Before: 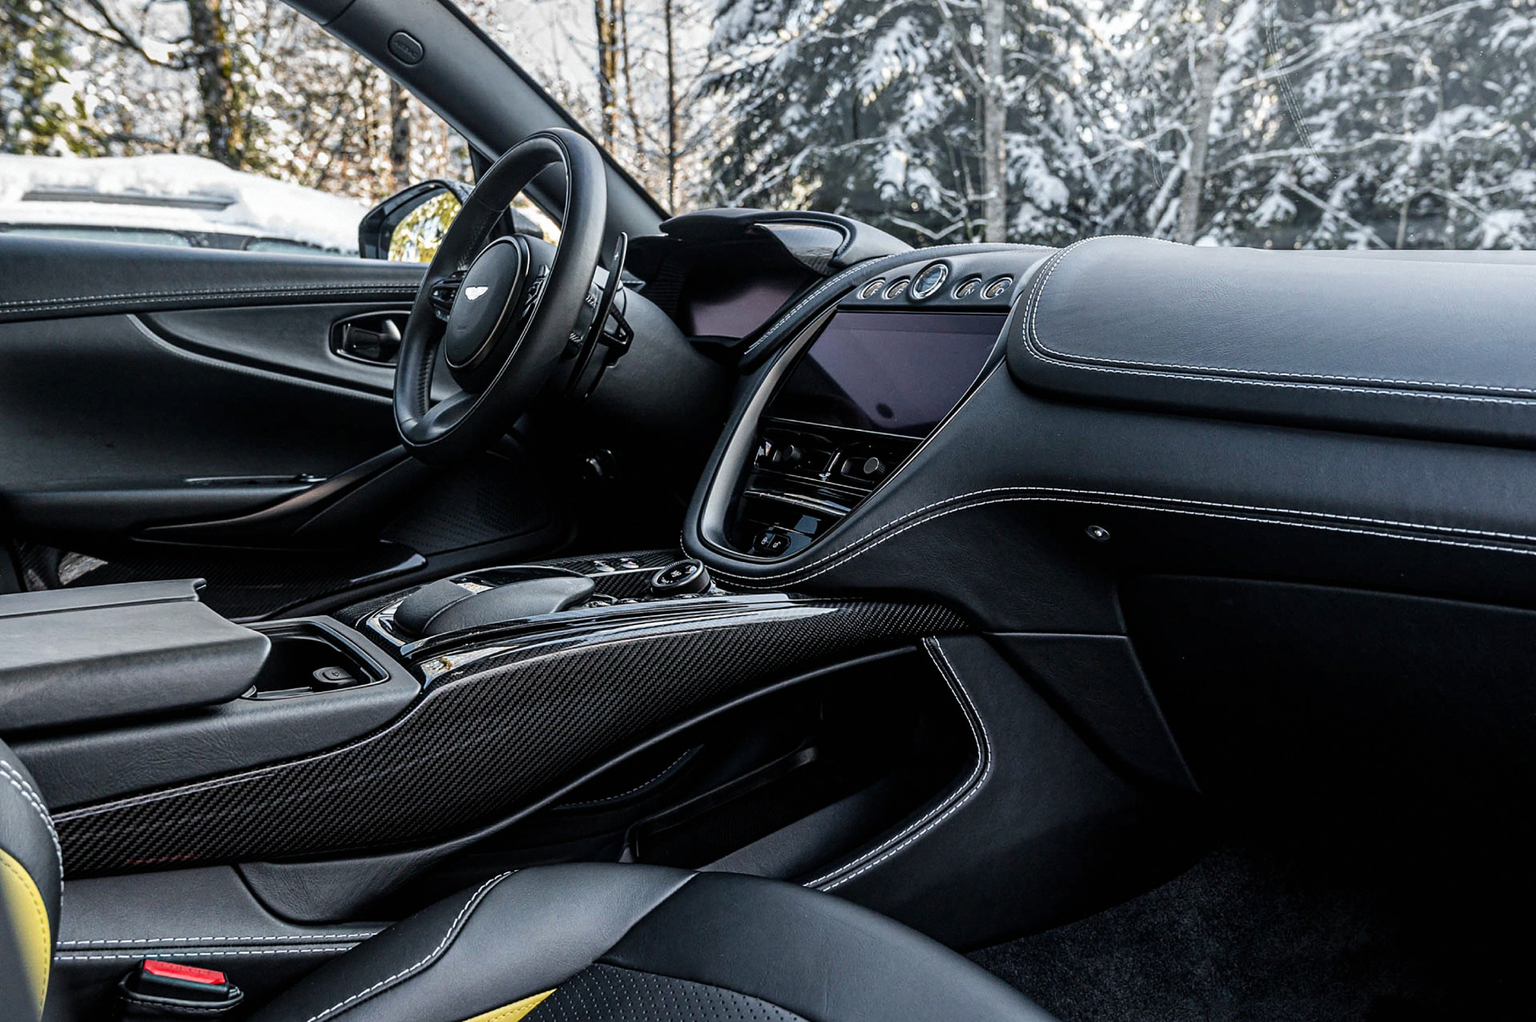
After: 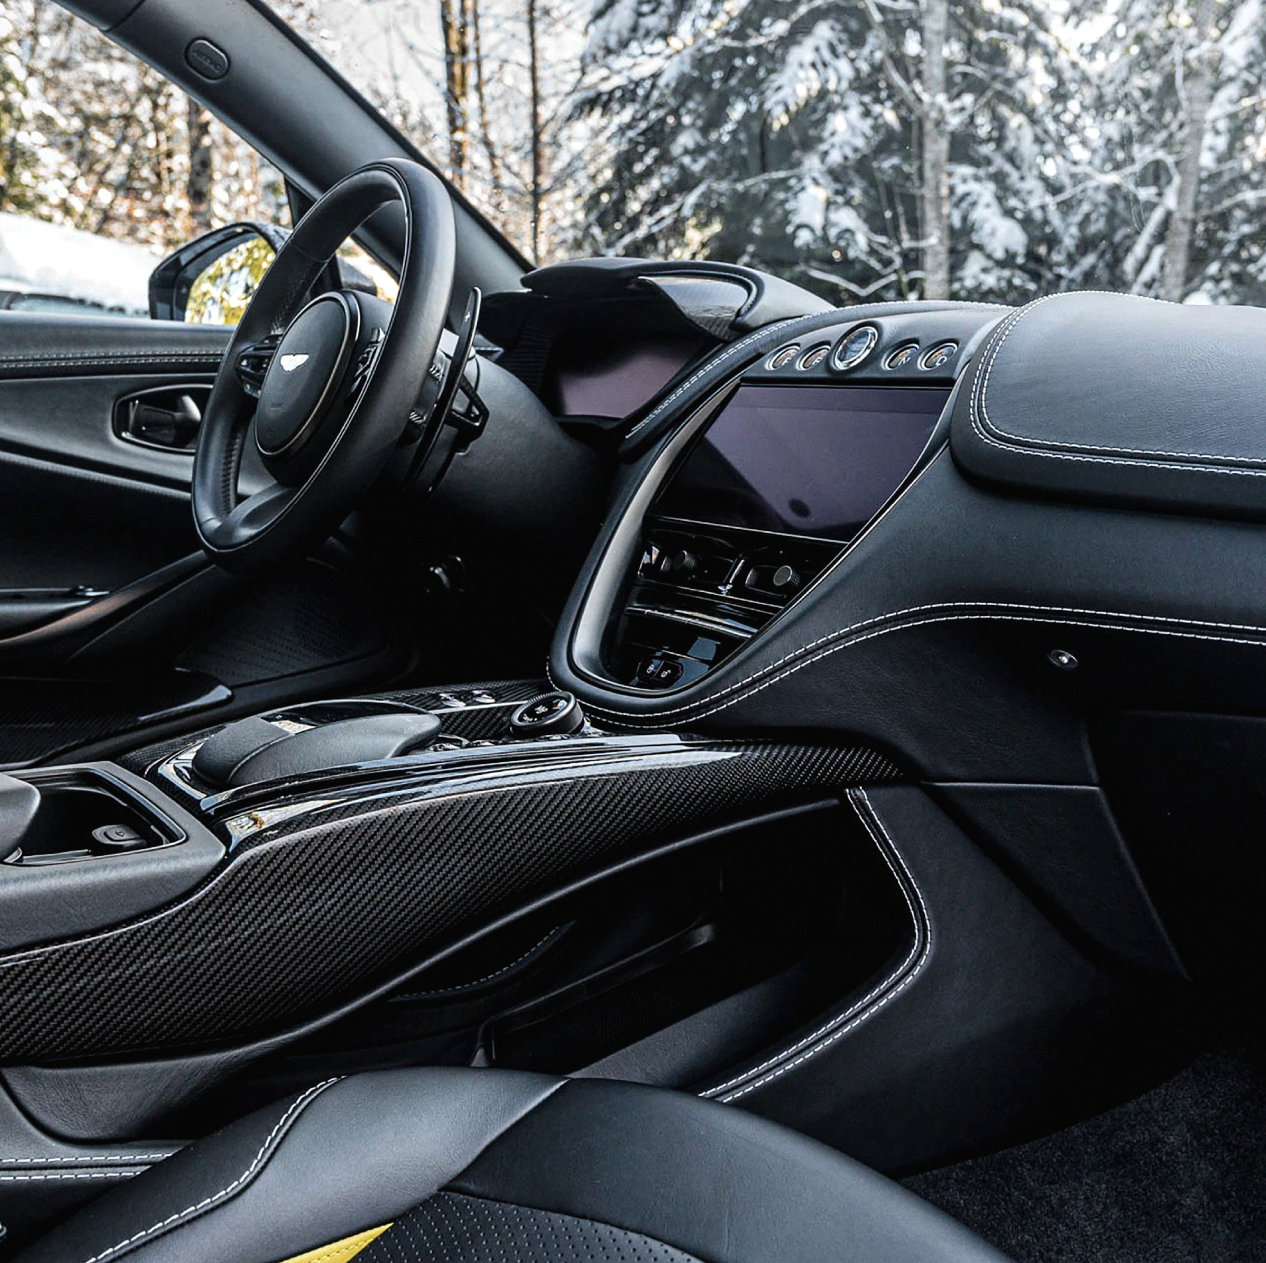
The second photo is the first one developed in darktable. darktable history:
base curve: curves: ch0 [(0, 0) (0.472, 0.508) (1, 1)]
crop and rotate: left 15.546%, right 17.787%
exposure: black level correction -0.001, exposure 0.08 EV, compensate highlight preservation false
